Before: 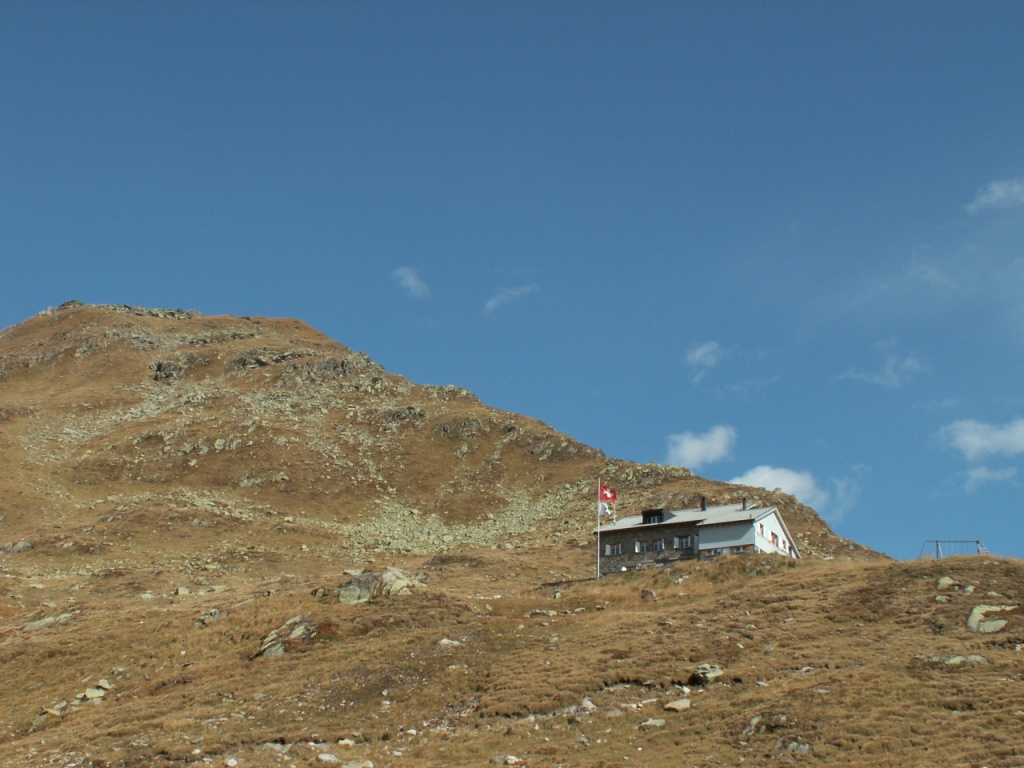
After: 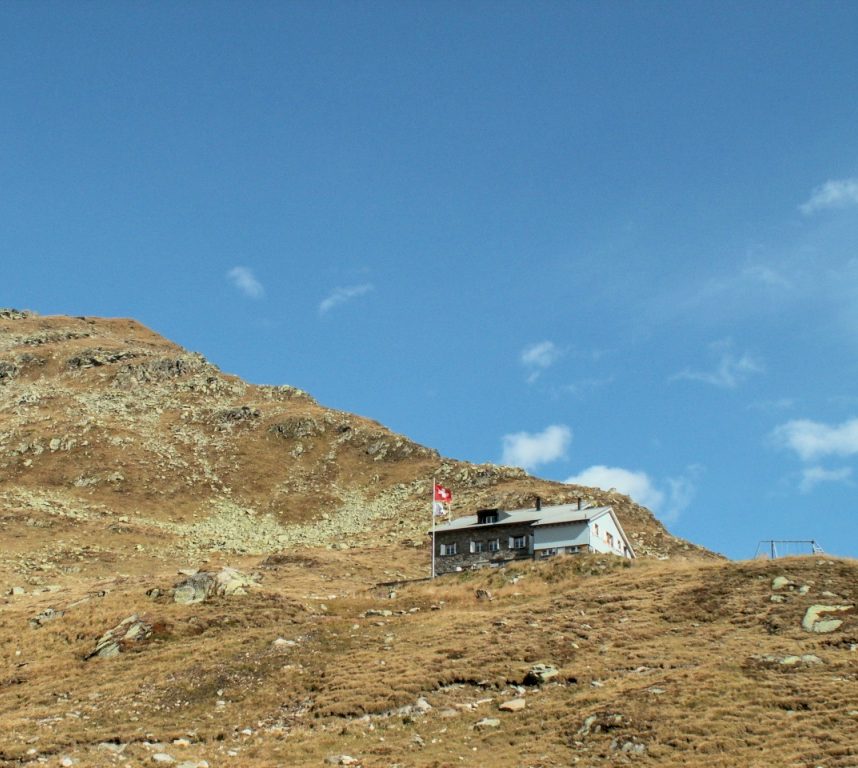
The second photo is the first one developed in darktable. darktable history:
contrast brightness saturation: contrast 0.2, brightness 0.16, saturation 0.22
filmic rgb: black relative exposure -7.65 EV, white relative exposure 4.56 EV, hardness 3.61, color science v6 (2022)
crop: left 16.145%
local contrast: highlights 25%, detail 130%
